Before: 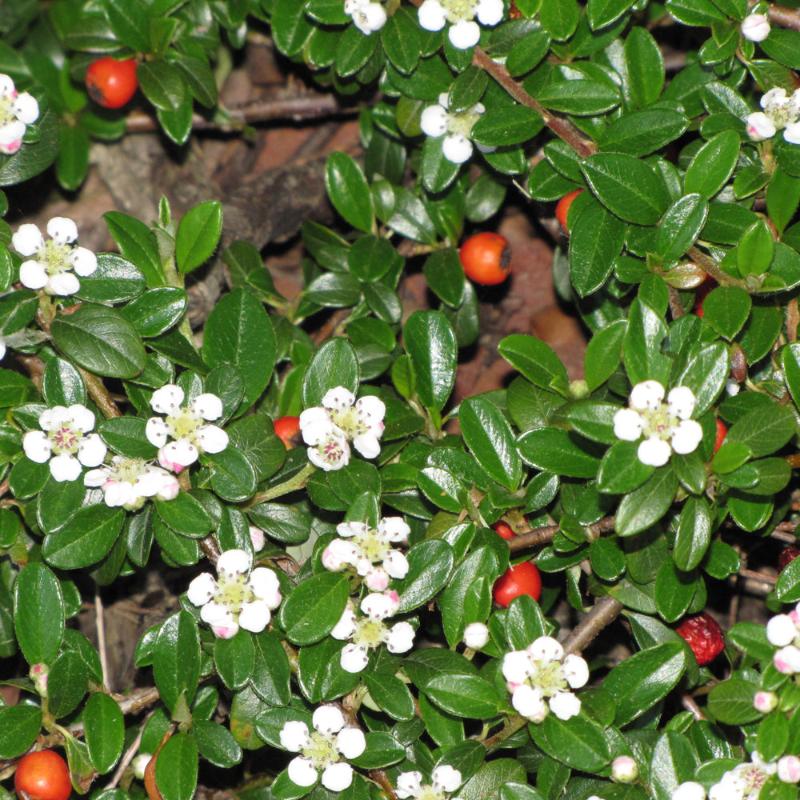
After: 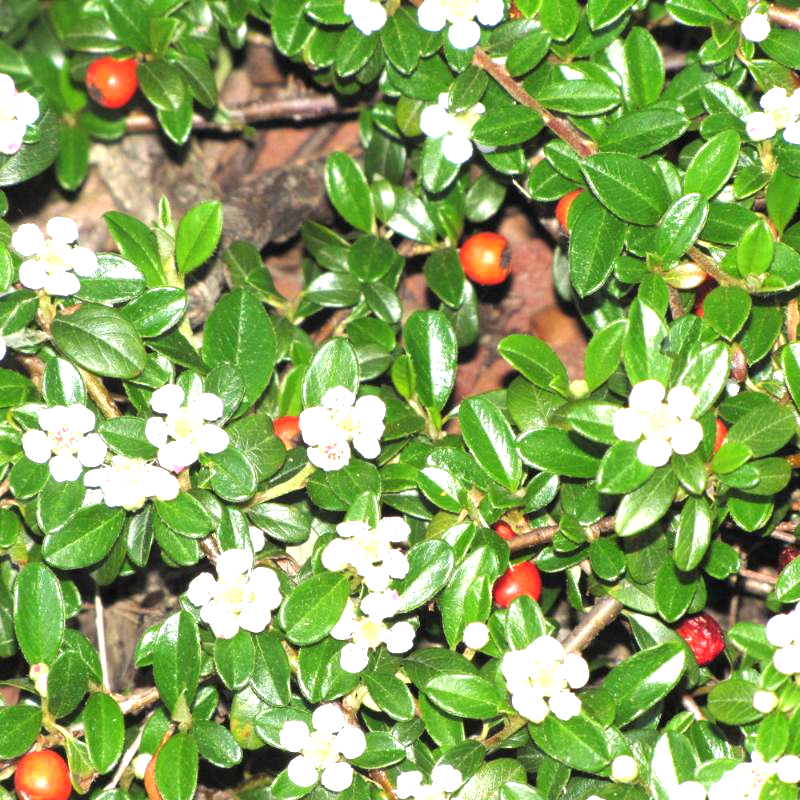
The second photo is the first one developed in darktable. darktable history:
exposure: black level correction 0, exposure 1.374 EV, compensate exposure bias true, compensate highlight preservation false
